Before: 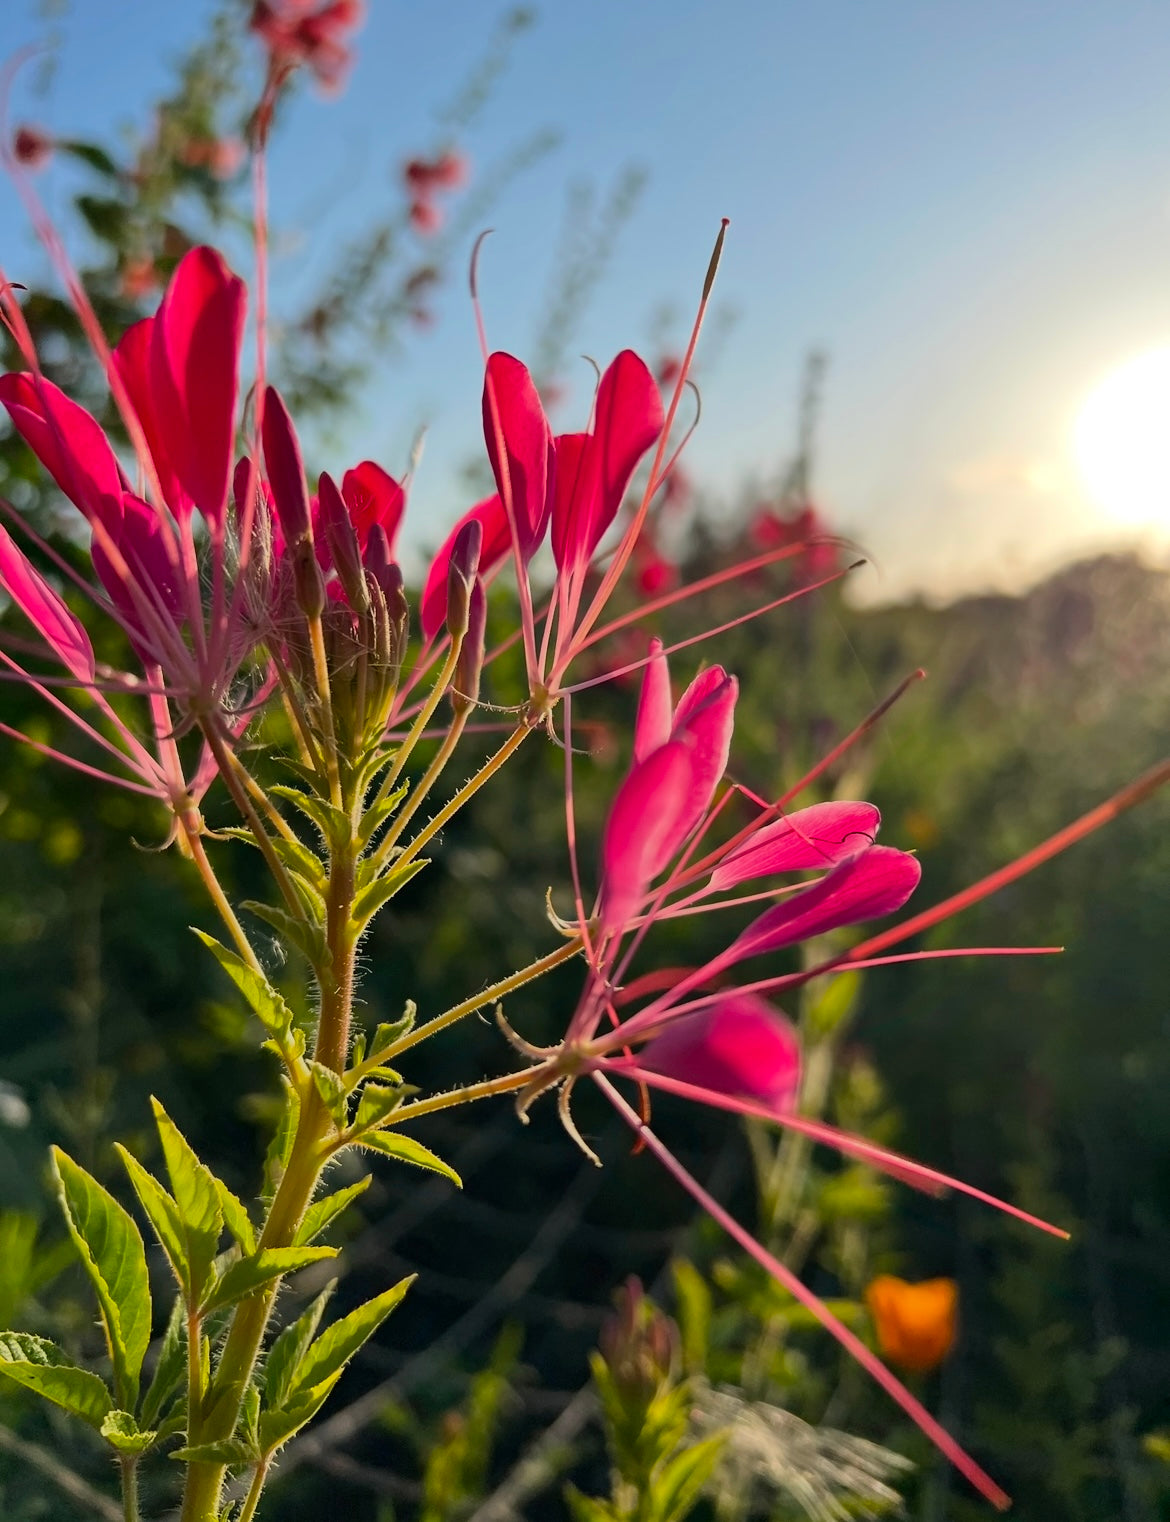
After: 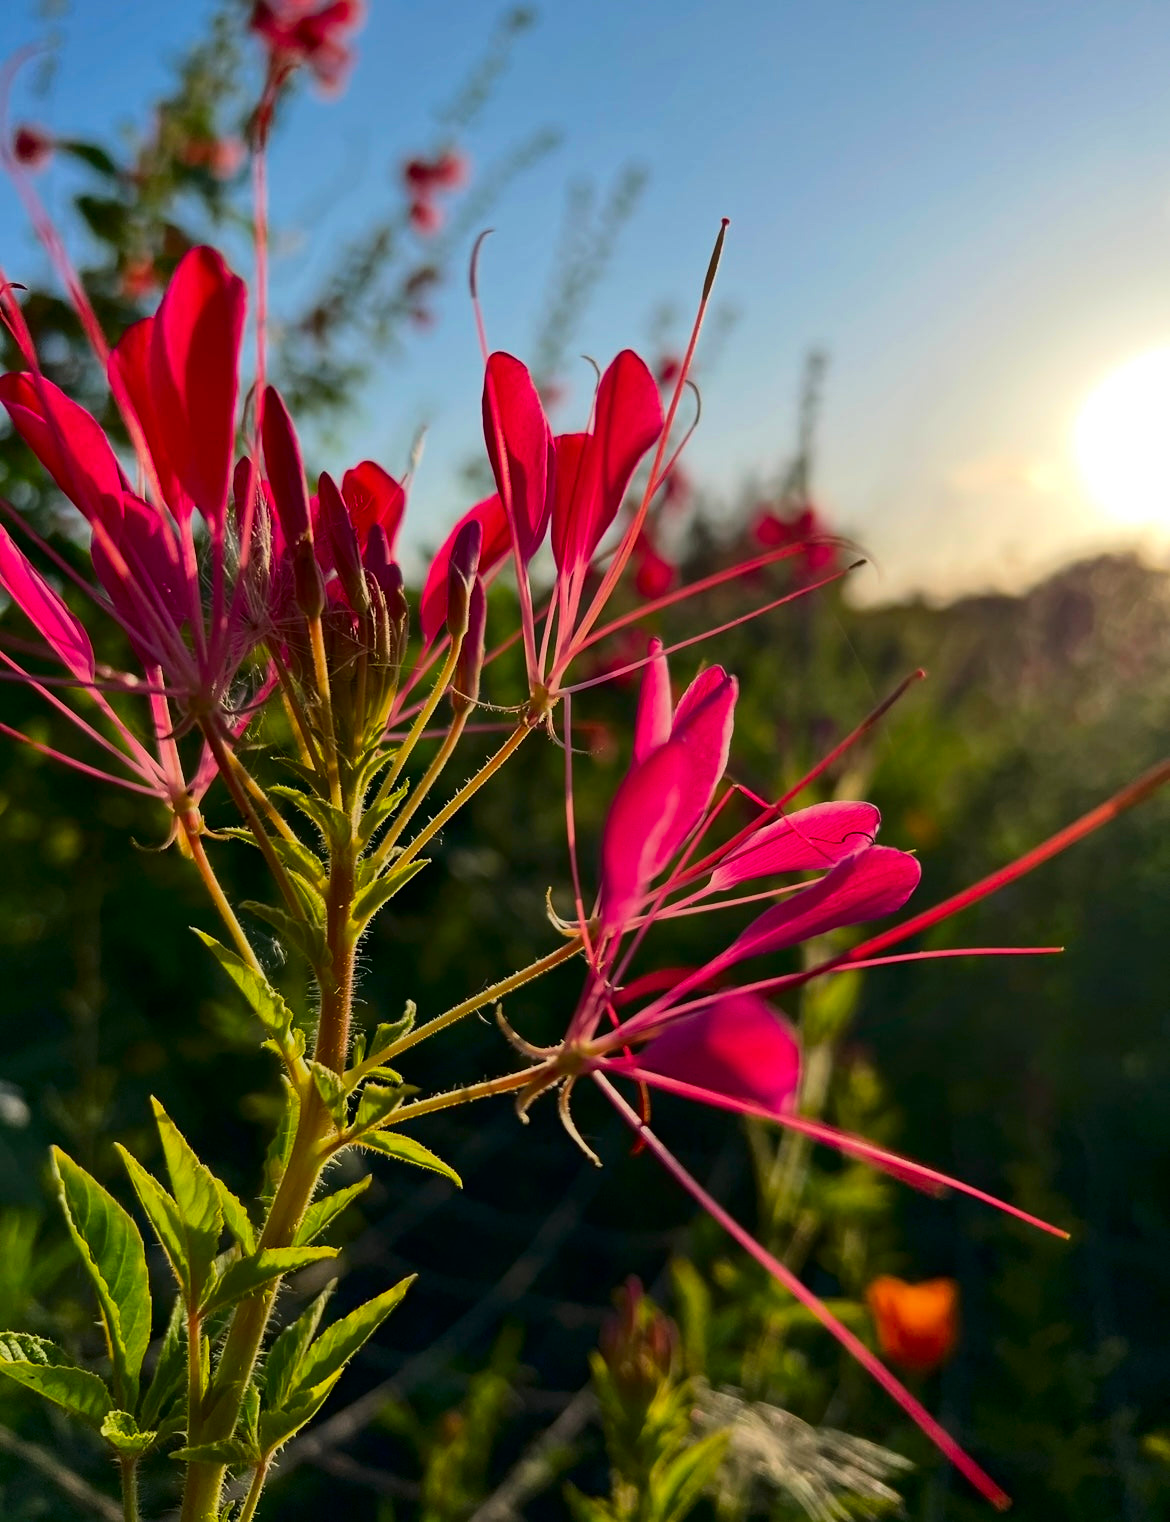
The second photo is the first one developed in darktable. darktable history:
contrast brightness saturation: contrast 0.121, brightness -0.117, saturation 0.204
